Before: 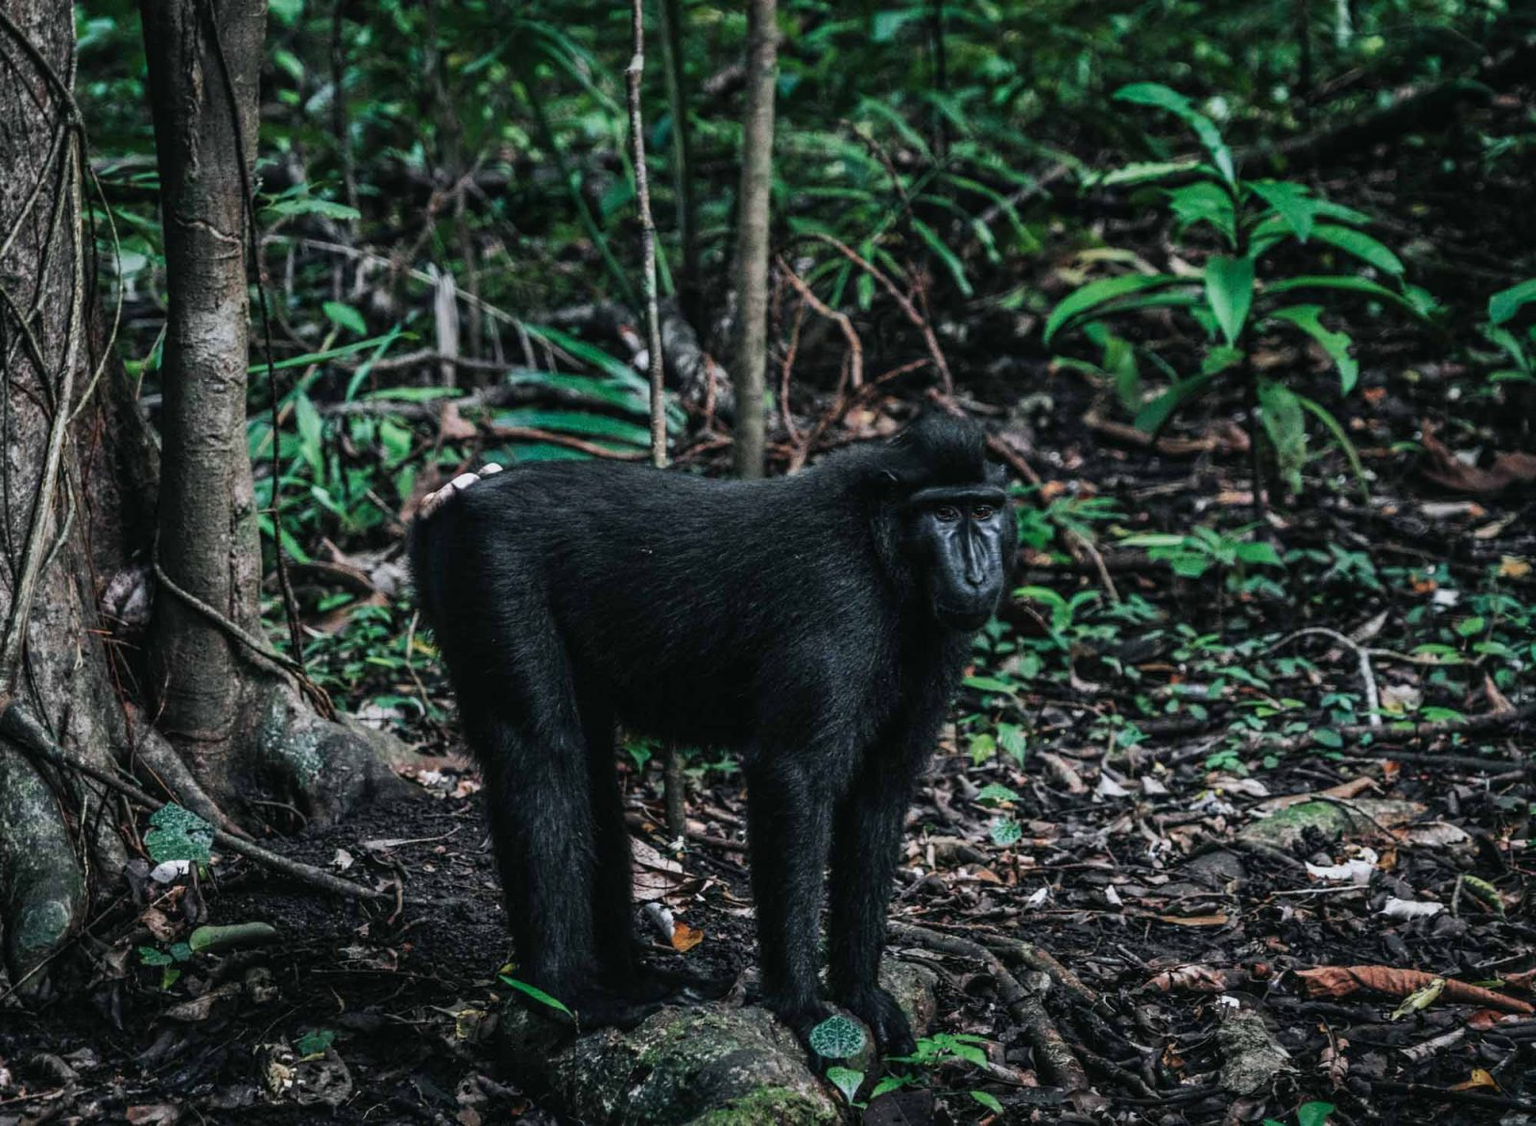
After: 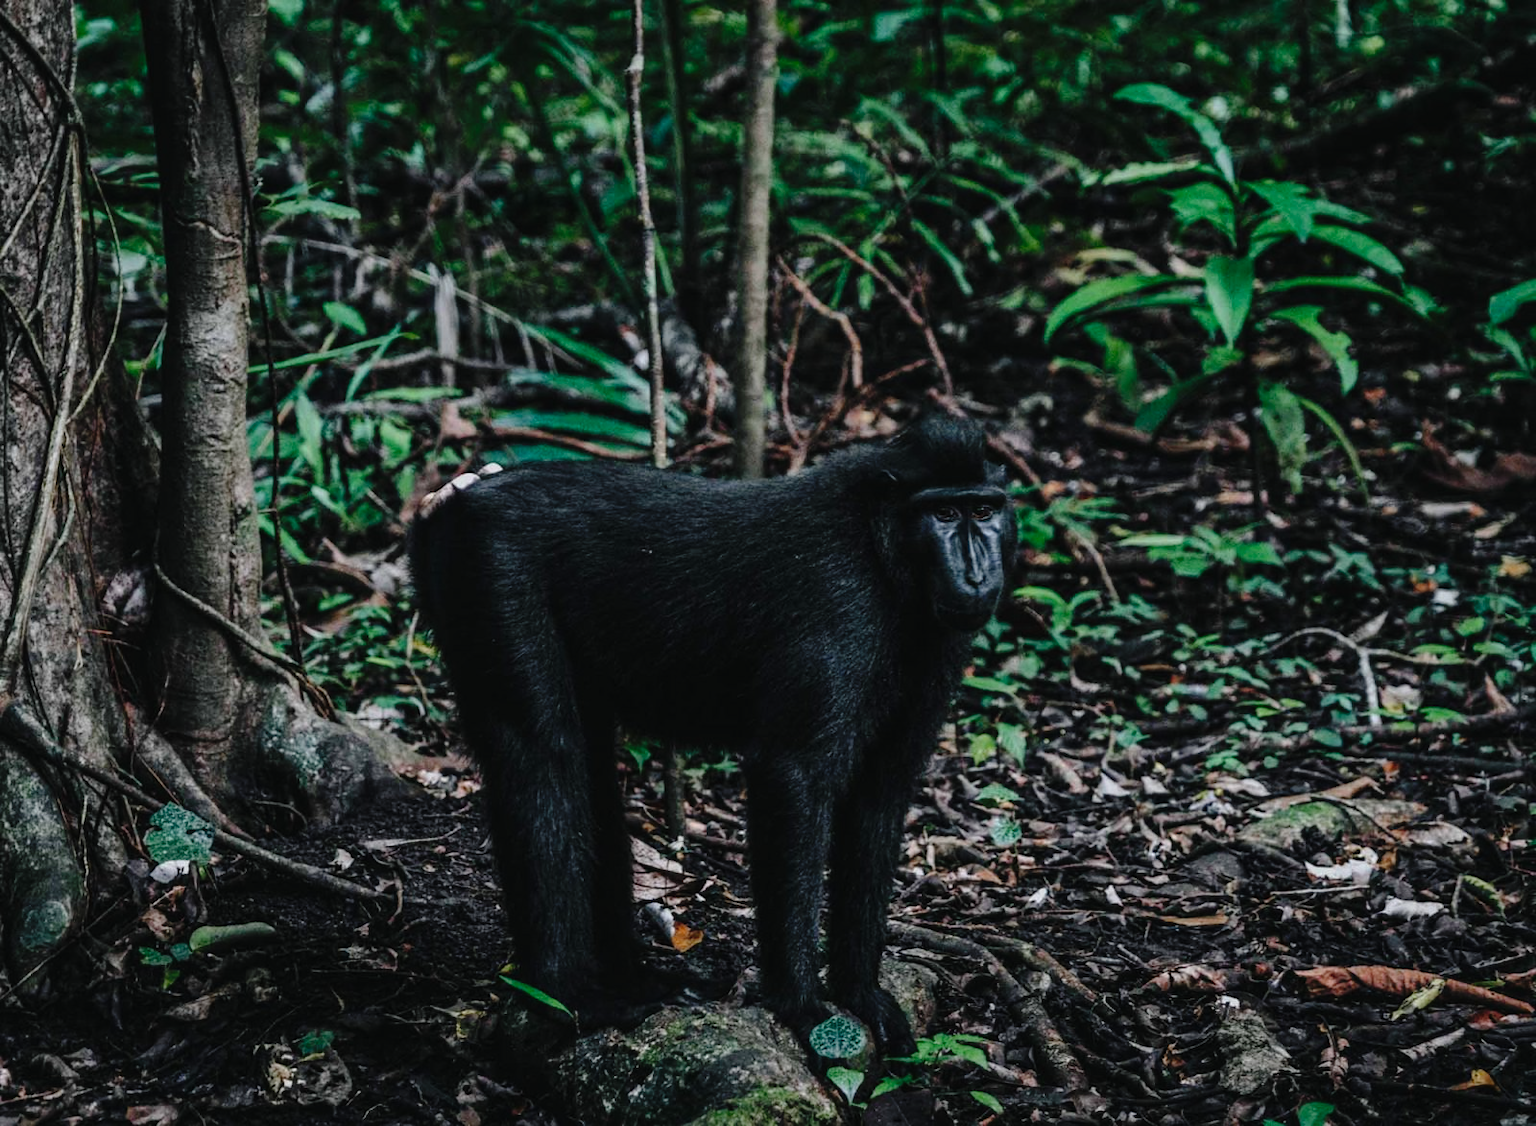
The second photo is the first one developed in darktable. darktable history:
tone curve: curves: ch0 [(0, 0.013) (0.175, 0.11) (0.337, 0.304) (0.498, 0.485) (0.78, 0.742) (0.993, 0.954)]; ch1 [(0, 0) (0.294, 0.184) (0.359, 0.34) (0.362, 0.35) (0.43, 0.41) (0.469, 0.463) (0.495, 0.502) (0.54, 0.563) (0.612, 0.641) (1, 1)]; ch2 [(0, 0) (0.44, 0.437) (0.495, 0.502) (0.524, 0.534) (0.557, 0.56) (0.634, 0.654) (0.728, 0.722) (1, 1)], preserve colors none
